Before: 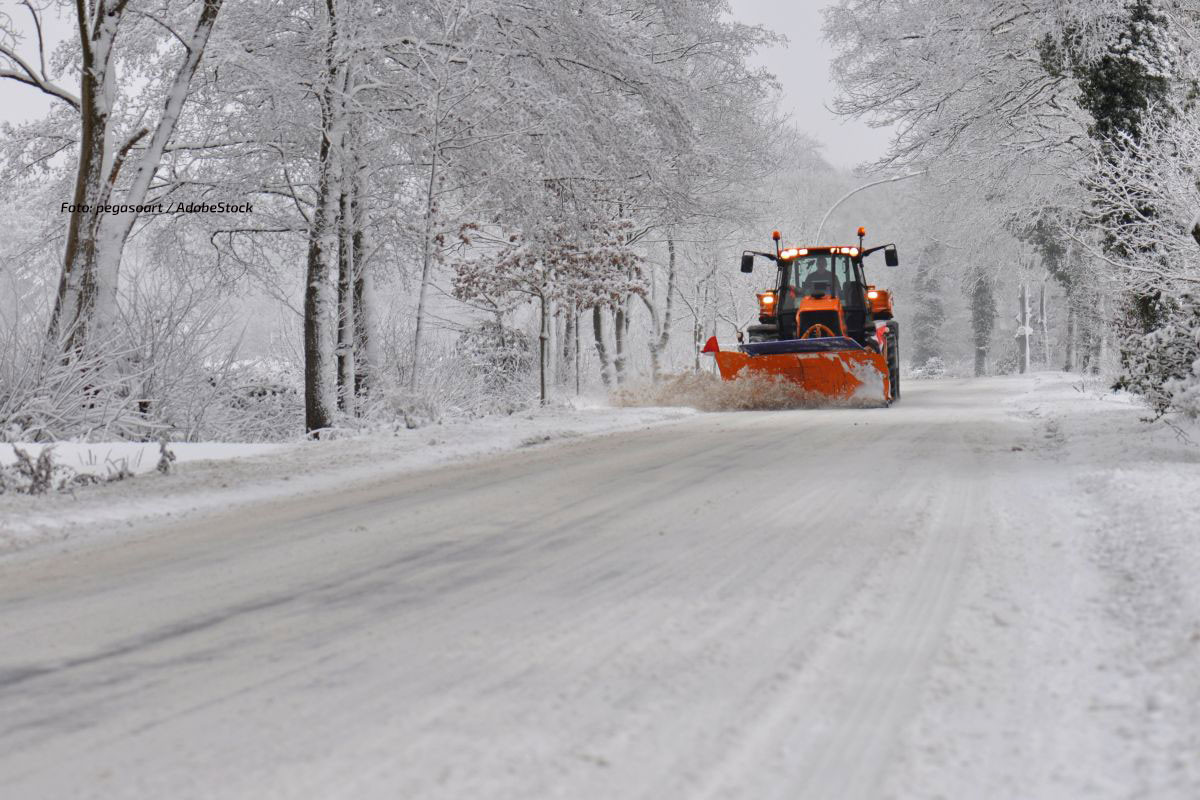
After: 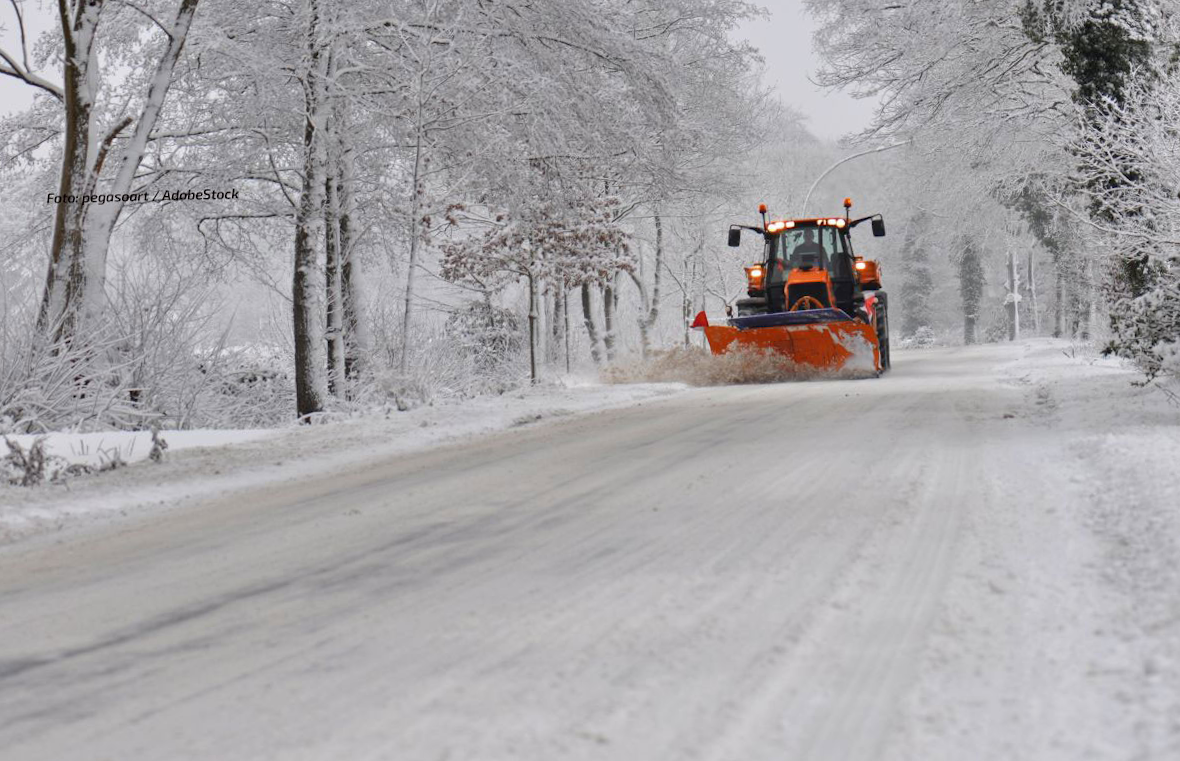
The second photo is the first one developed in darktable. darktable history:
crop: top 1.049%, right 0.001%
rotate and perspective: rotation -1.42°, crop left 0.016, crop right 0.984, crop top 0.035, crop bottom 0.965
